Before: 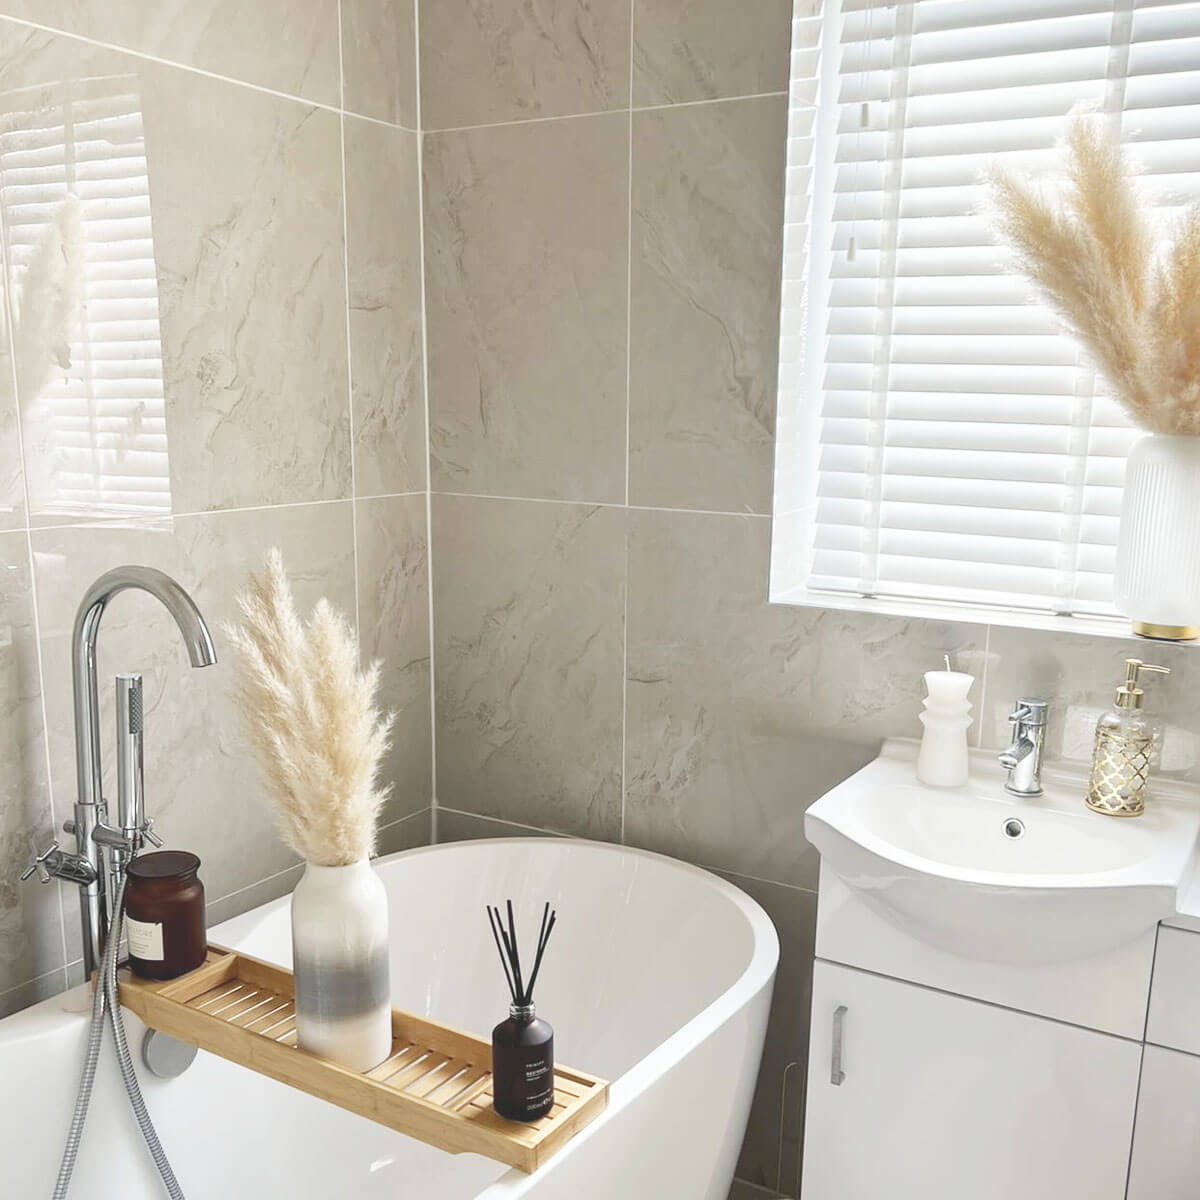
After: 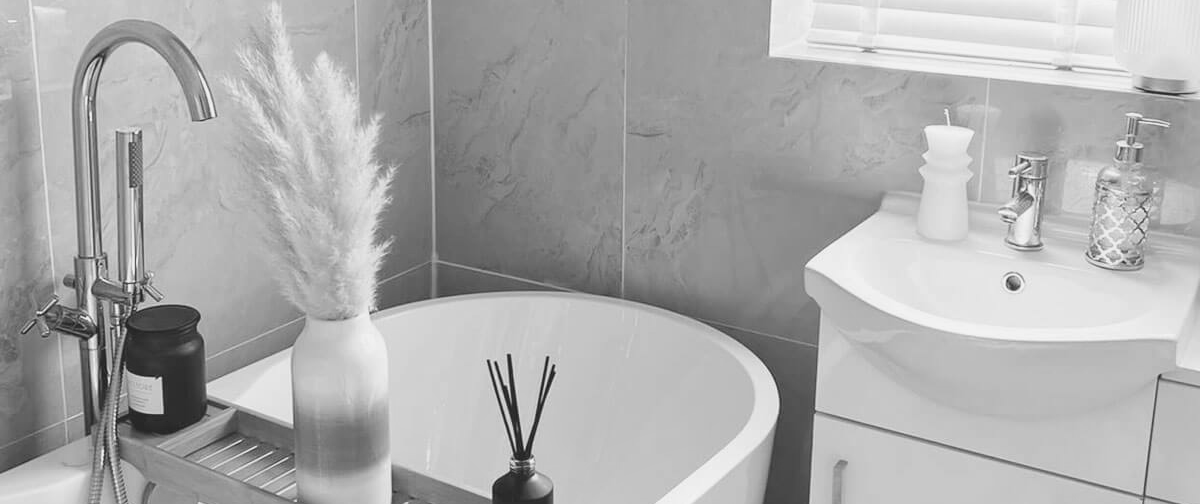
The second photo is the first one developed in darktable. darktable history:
monochrome: a 14.95, b -89.96
crop: top 45.551%, bottom 12.262%
